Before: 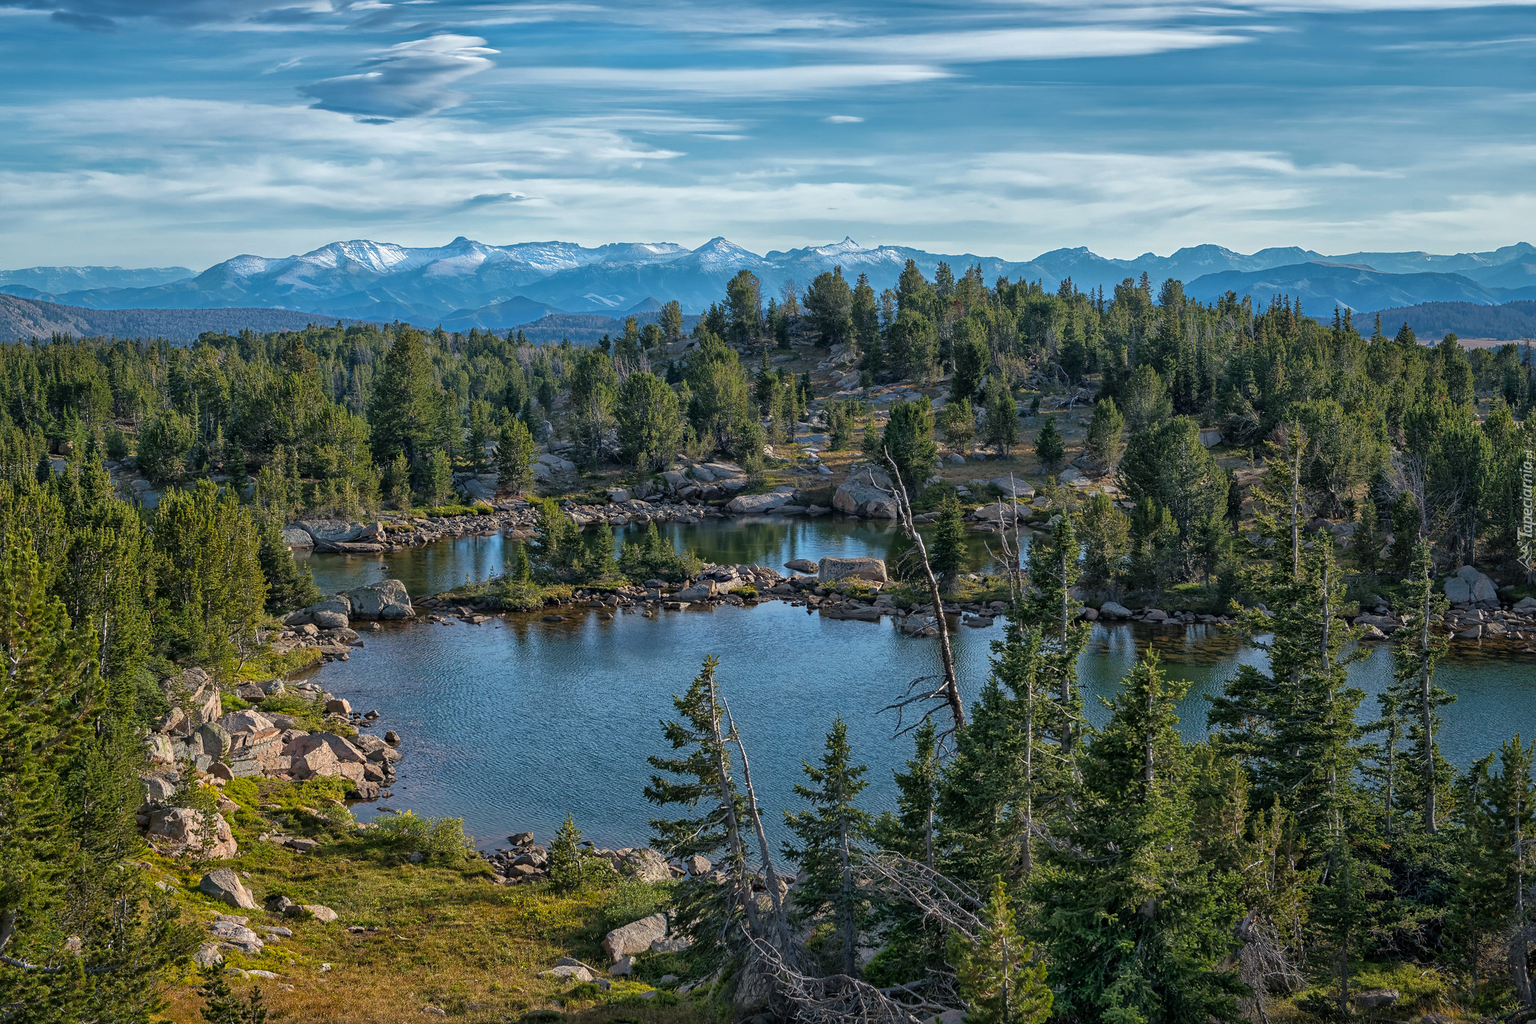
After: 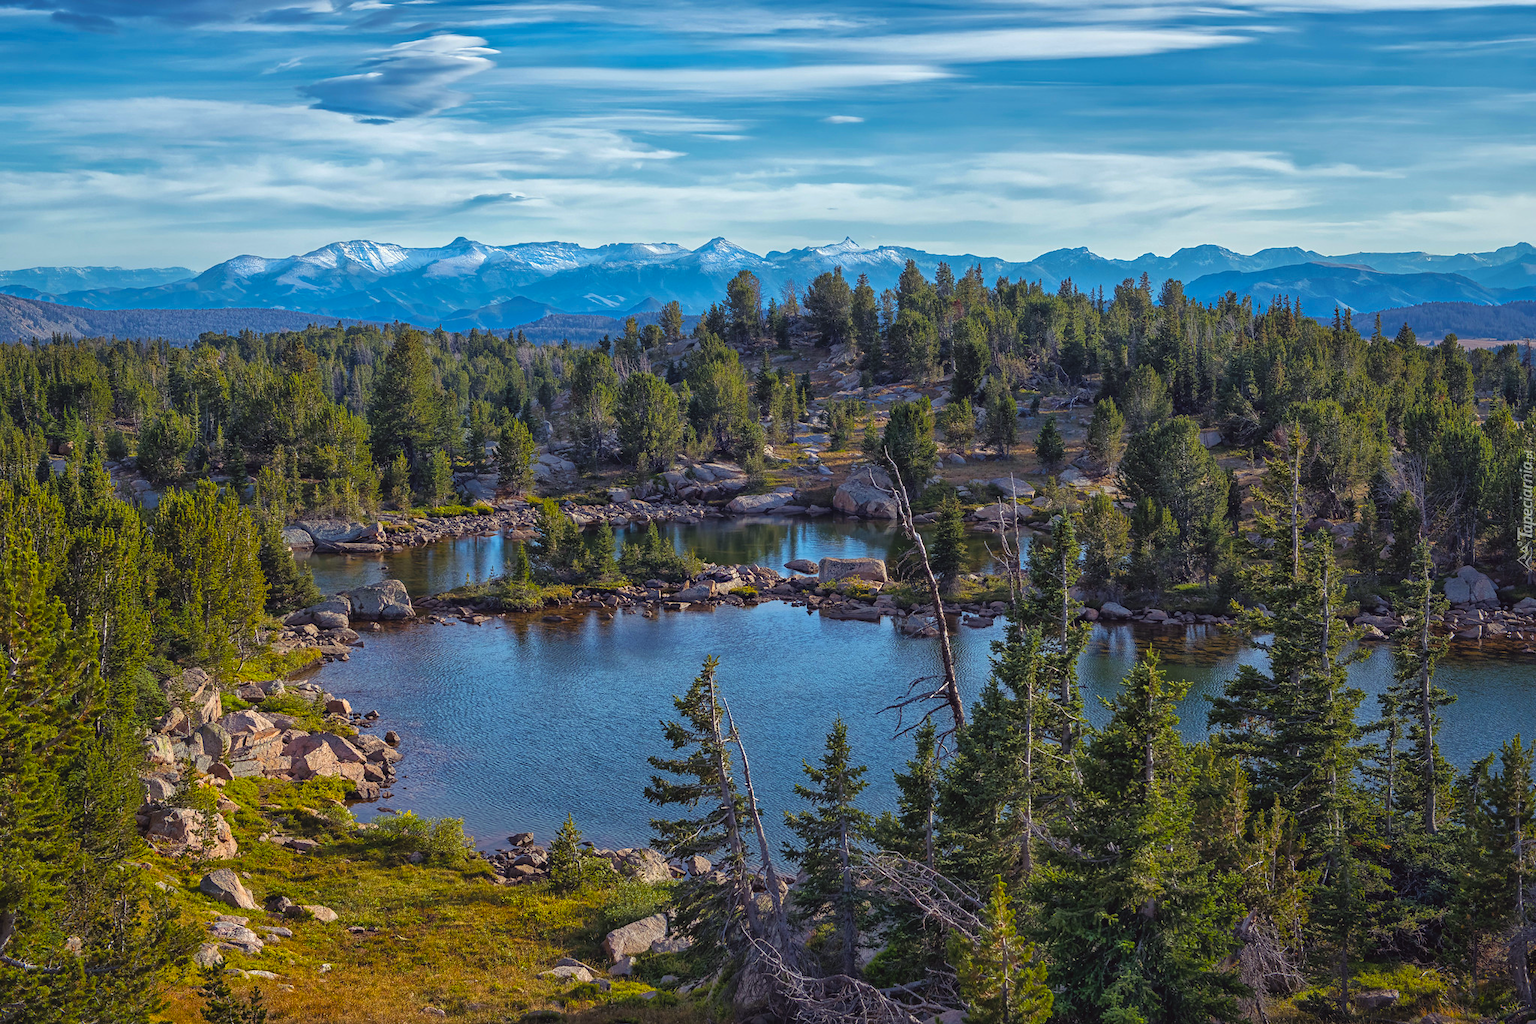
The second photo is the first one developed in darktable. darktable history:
color balance rgb: shadows lift › chroma 6.158%, shadows lift › hue 304.16°, global offset › luminance 0.477%, global offset › hue 56.96°, perceptual saturation grading › global saturation 25.492%, global vibrance 14.151%
